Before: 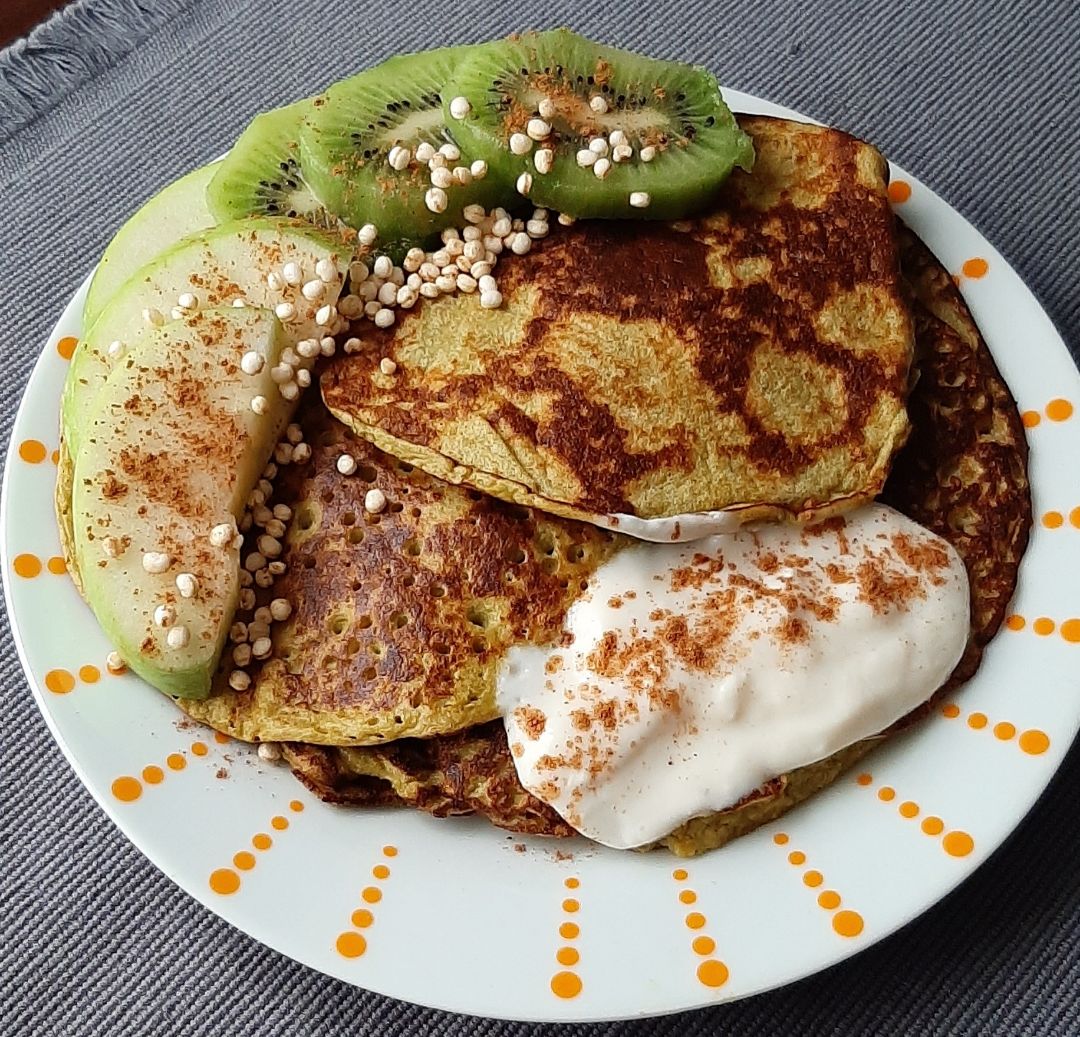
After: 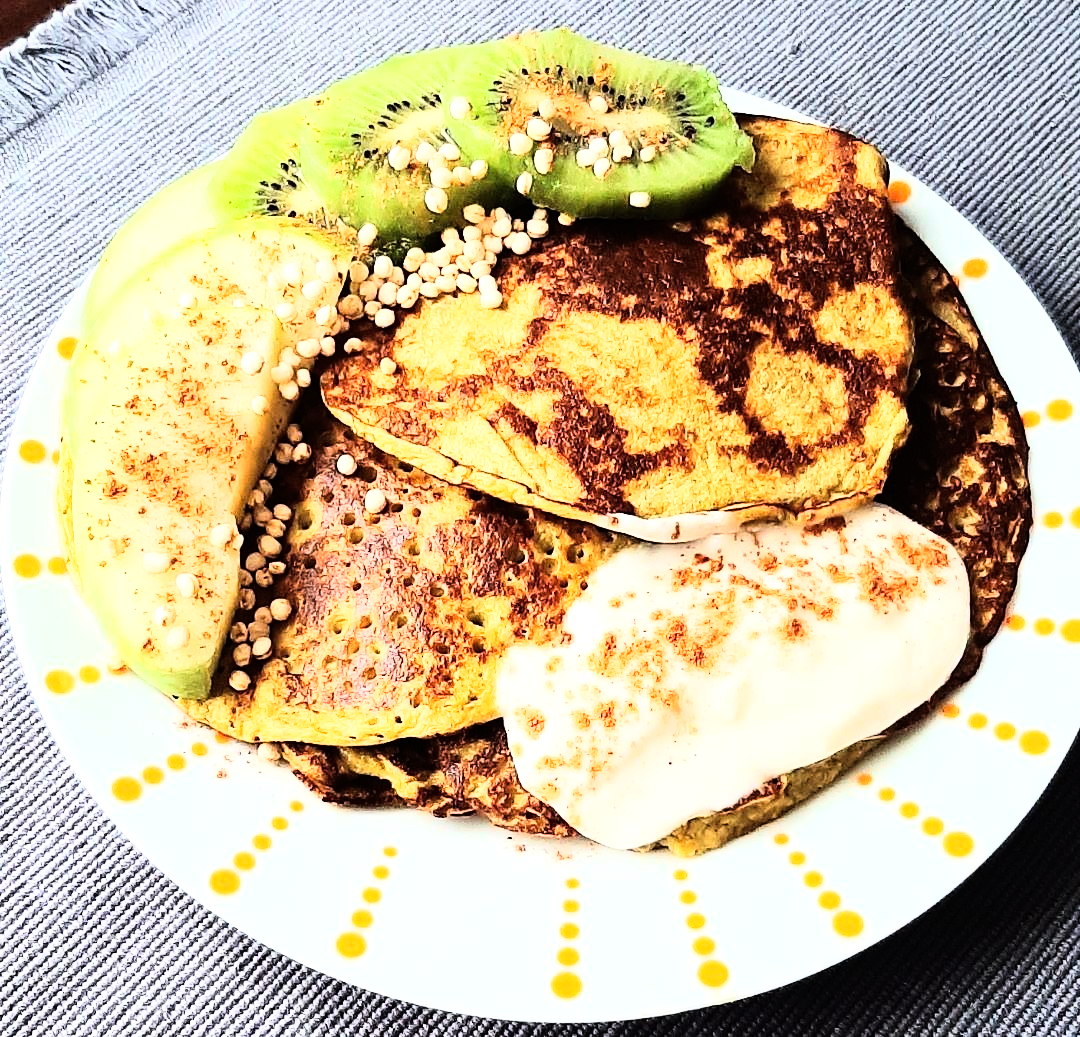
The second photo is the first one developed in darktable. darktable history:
exposure: black level correction 0, exposure 0.877 EV, compensate exposure bias true, compensate highlight preservation false
rgb curve: curves: ch0 [(0, 0) (0.21, 0.15) (0.24, 0.21) (0.5, 0.75) (0.75, 0.96) (0.89, 0.99) (1, 1)]; ch1 [(0, 0.02) (0.21, 0.13) (0.25, 0.2) (0.5, 0.67) (0.75, 0.9) (0.89, 0.97) (1, 1)]; ch2 [(0, 0.02) (0.21, 0.13) (0.25, 0.2) (0.5, 0.67) (0.75, 0.9) (0.89, 0.97) (1, 1)], compensate middle gray true
